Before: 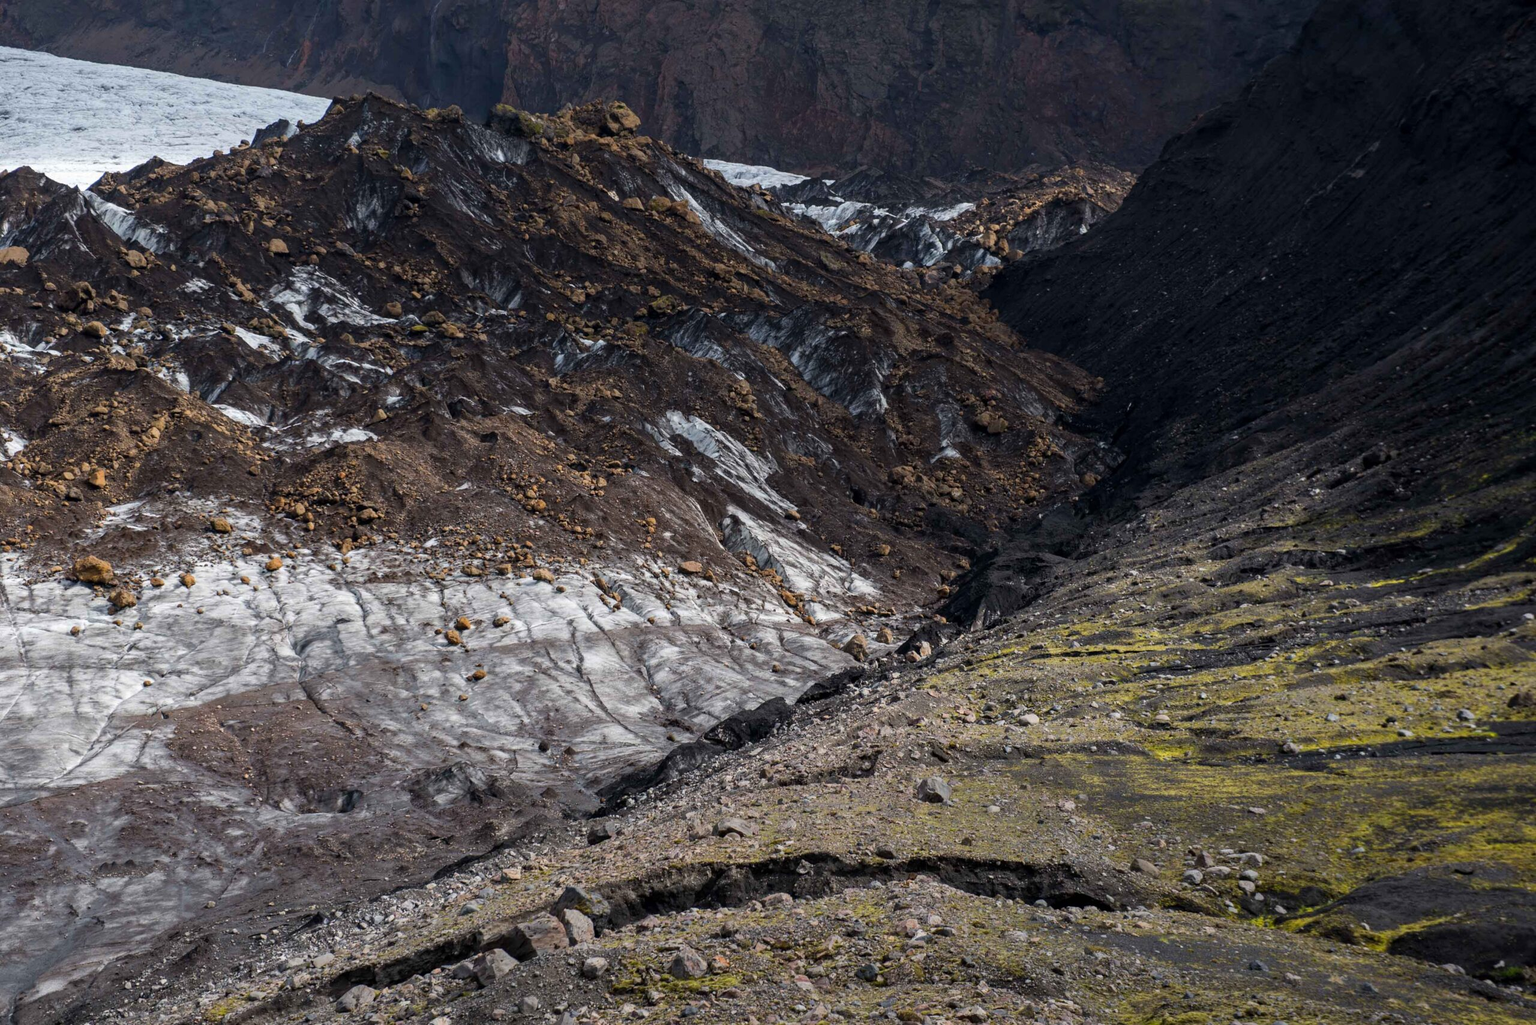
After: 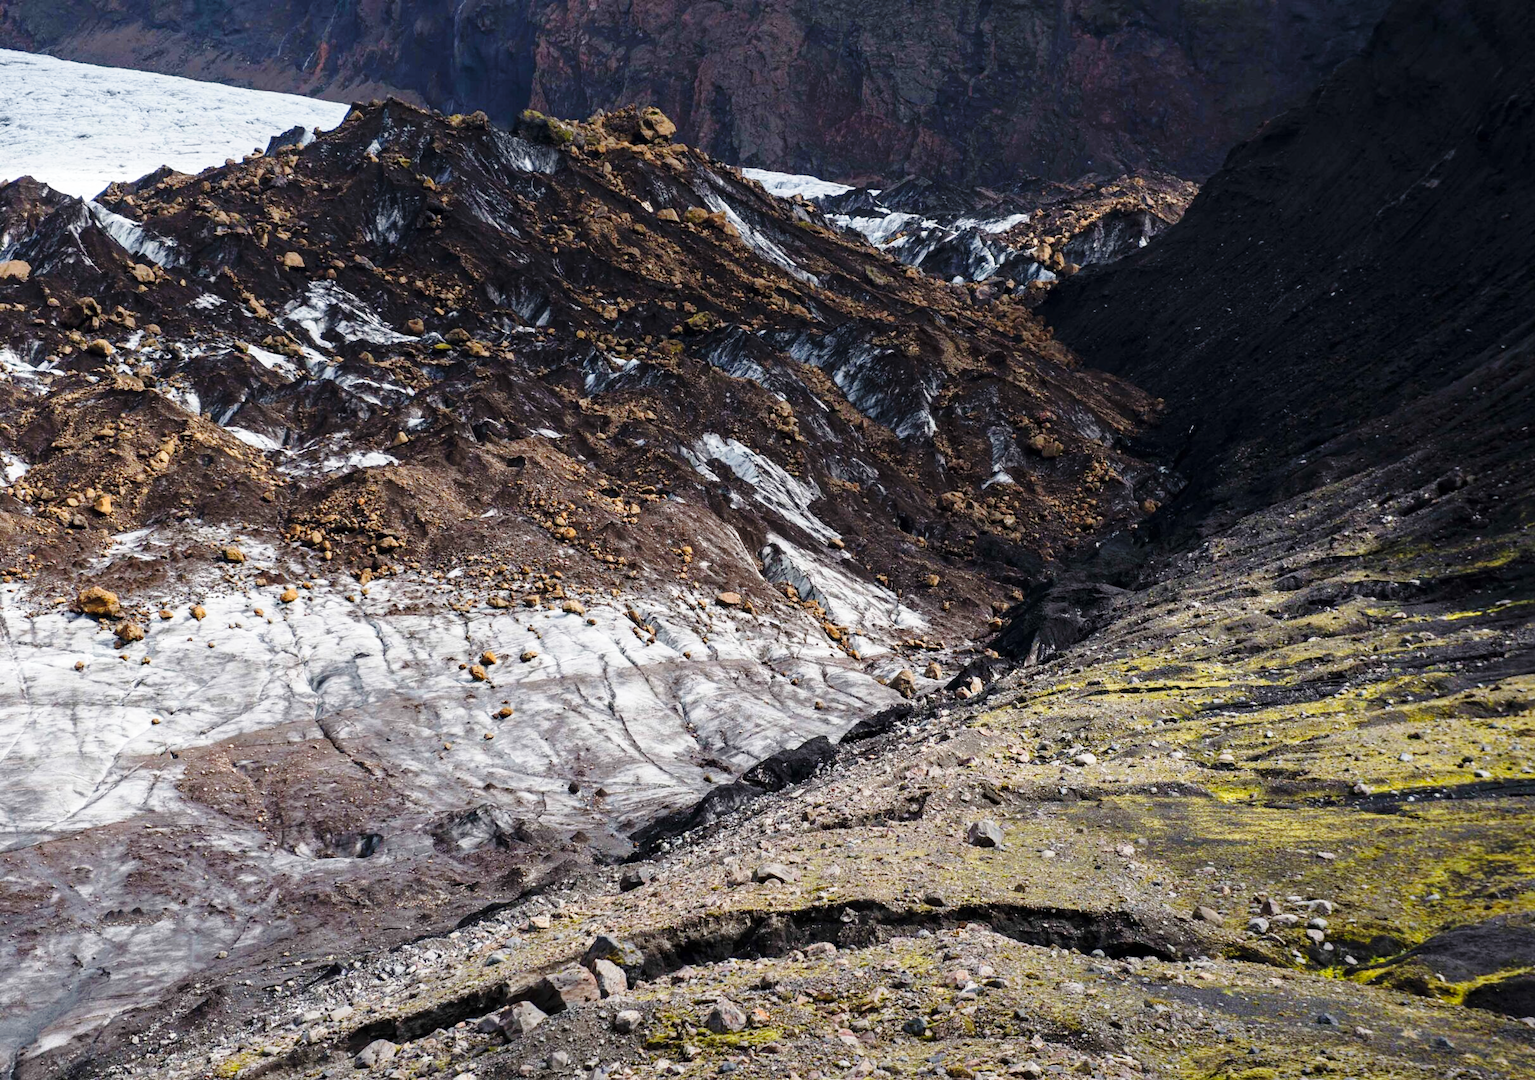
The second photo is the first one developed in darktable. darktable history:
crop and rotate: right 5.167%
base curve: curves: ch0 [(0, 0) (0.028, 0.03) (0.121, 0.232) (0.46, 0.748) (0.859, 0.968) (1, 1)], preserve colors none
